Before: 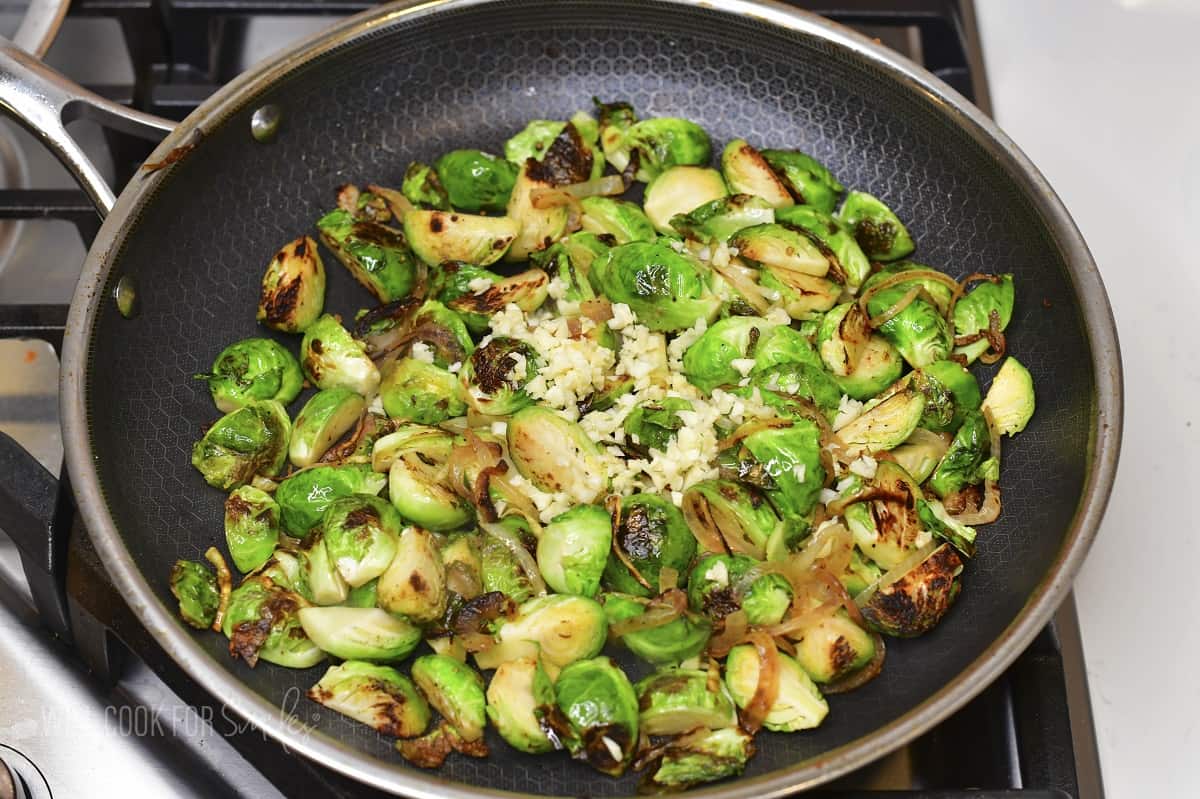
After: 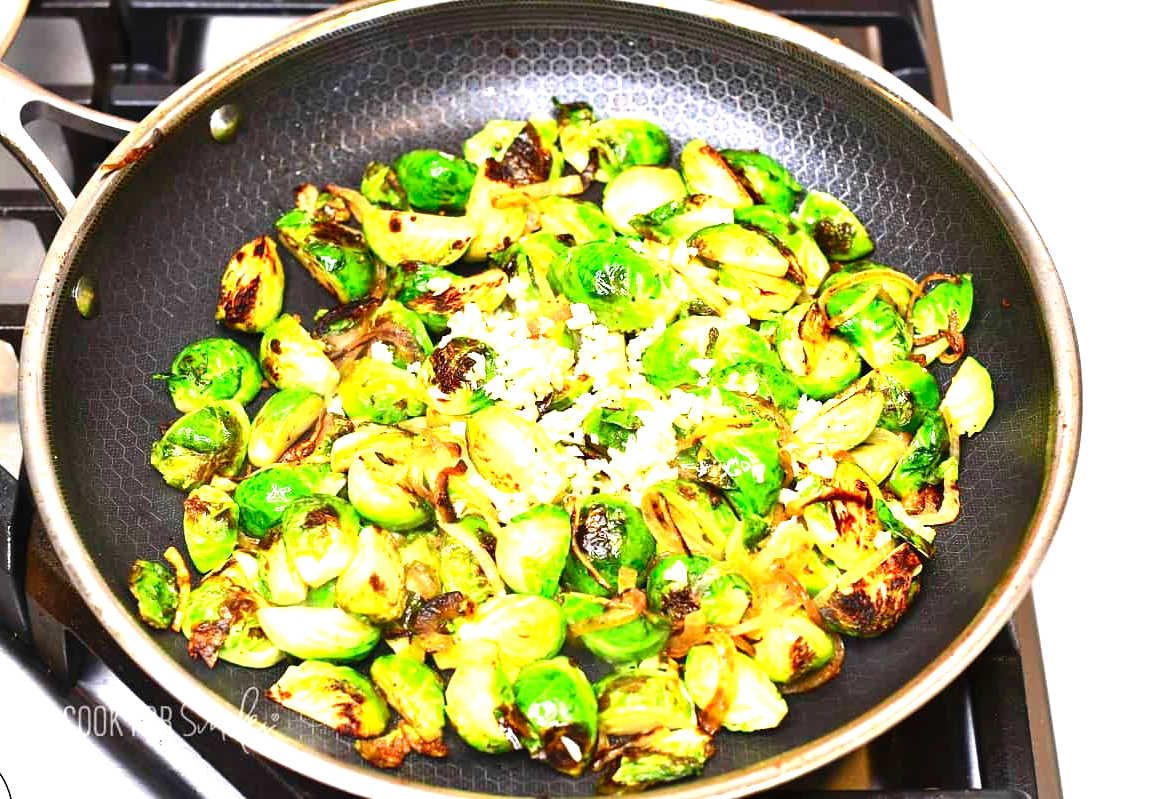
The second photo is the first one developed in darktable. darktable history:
levels: levels [0, 0.352, 0.703]
contrast brightness saturation: contrast 0.2, brightness 0.143, saturation 0.146
crop and rotate: left 3.468%
